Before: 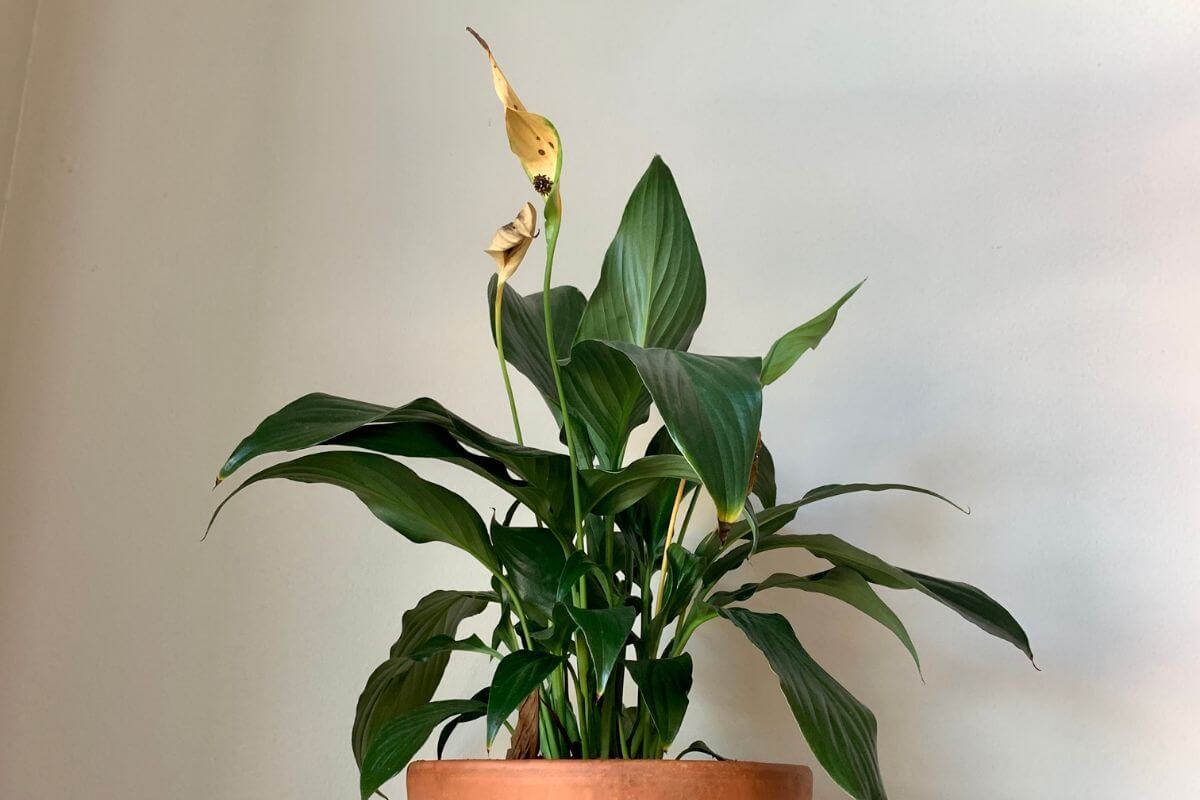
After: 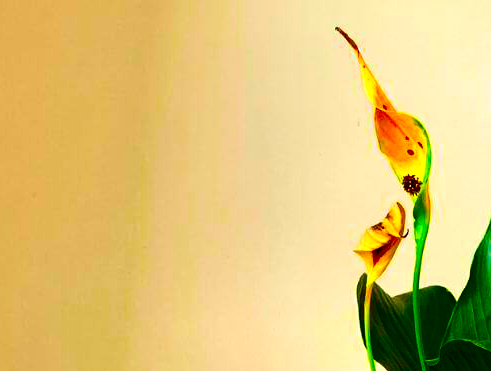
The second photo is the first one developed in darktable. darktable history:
levels: gray 59.36%, levels [0, 0.374, 0.749]
crop and rotate: left 10.923%, top 0.058%, right 48.092%, bottom 53.472%
color calibration: x 0.339, y 0.353, temperature 5210.16 K
contrast brightness saturation: contrast 0.195, brightness -0.237, saturation 0.116
color correction: highlights b* 0.047, saturation 3
filmic rgb: black relative exposure -7.15 EV, white relative exposure 5.37 EV, hardness 3.03, preserve chrominance max RGB, iterations of high-quality reconstruction 0
